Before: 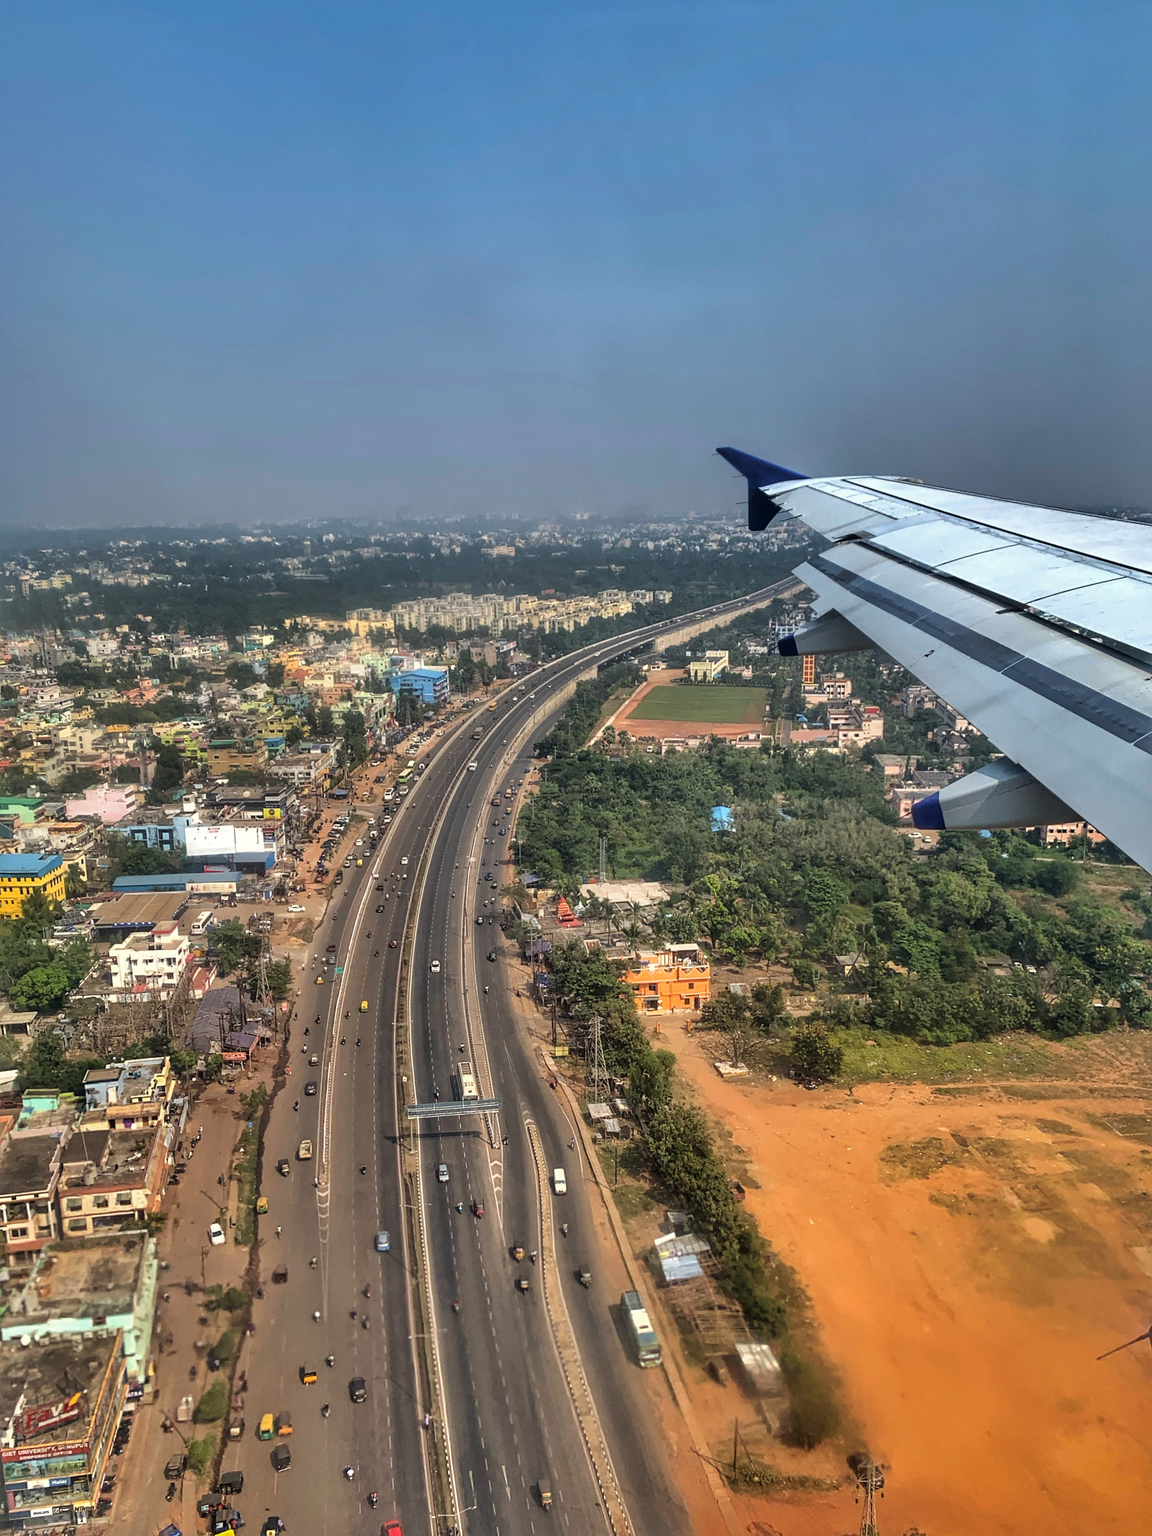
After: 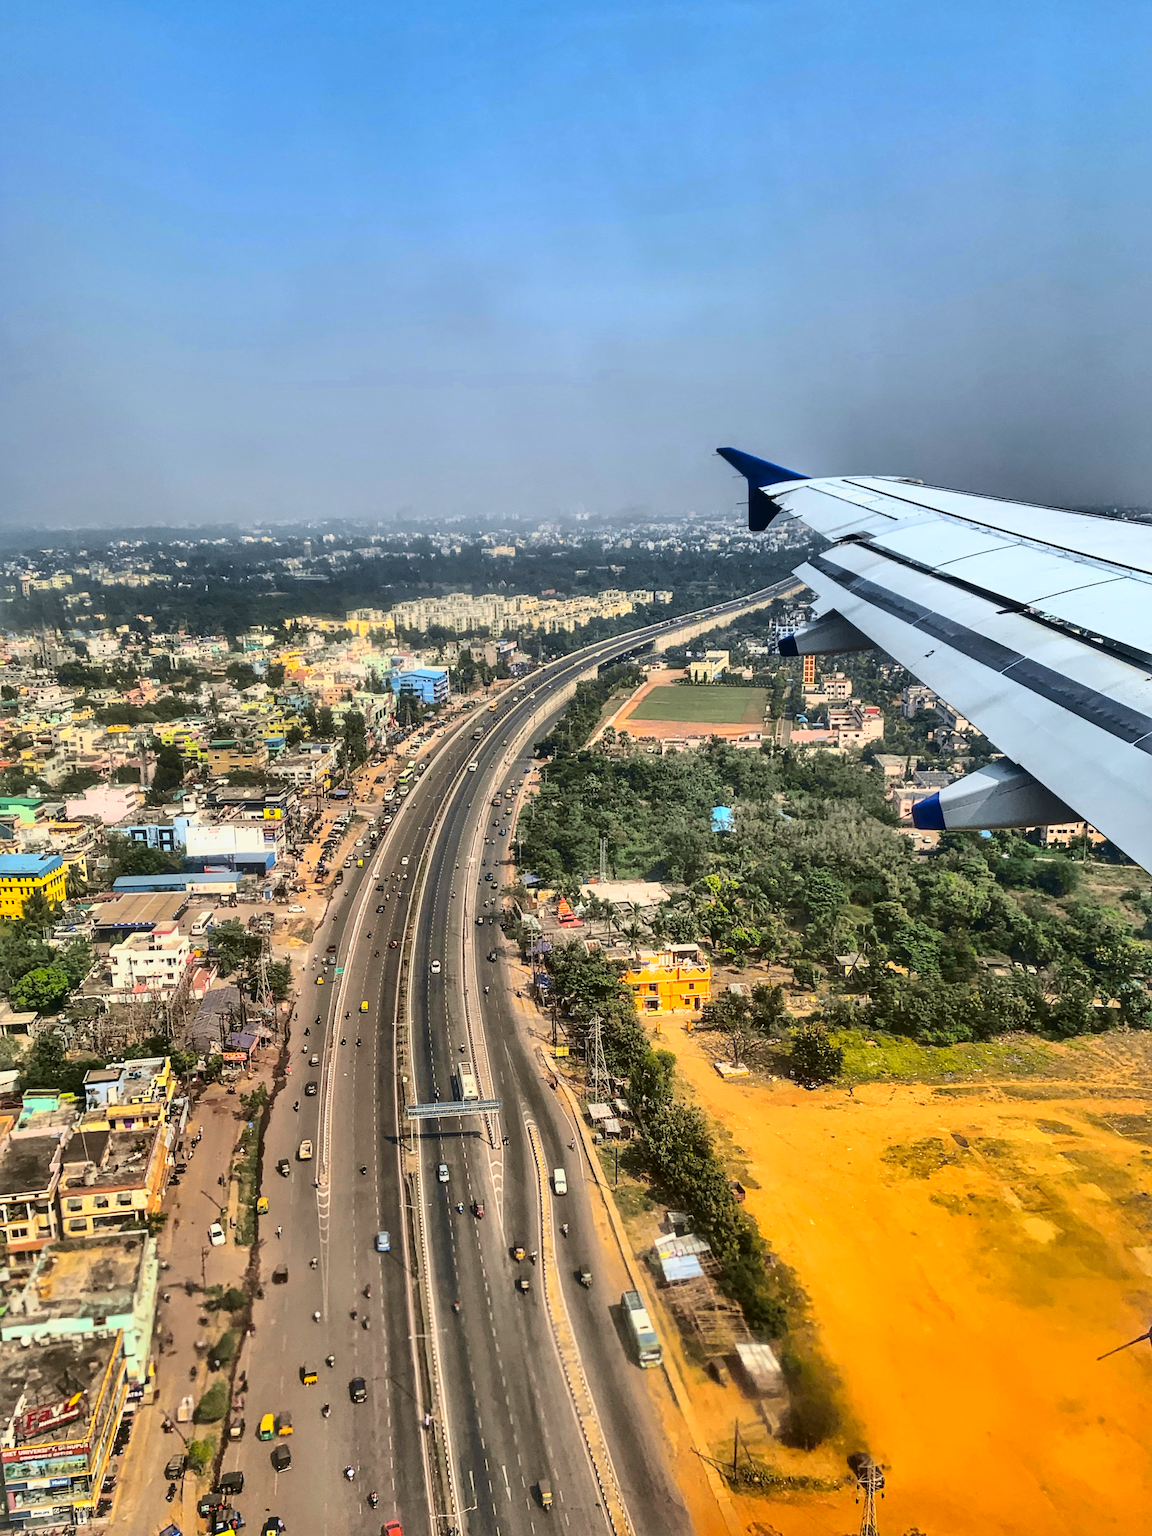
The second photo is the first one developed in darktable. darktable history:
tone curve: curves: ch0 [(0.003, 0.023) (0.071, 0.052) (0.236, 0.197) (0.466, 0.557) (0.625, 0.761) (0.783, 0.9) (0.994, 0.968)]; ch1 [(0, 0) (0.262, 0.227) (0.417, 0.386) (0.469, 0.467) (0.502, 0.498) (0.528, 0.53) (0.573, 0.579) (0.605, 0.621) (0.644, 0.671) (0.686, 0.728) (0.994, 0.987)]; ch2 [(0, 0) (0.262, 0.188) (0.385, 0.353) (0.427, 0.424) (0.495, 0.493) (0.515, 0.54) (0.547, 0.561) (0.589, 0.613) (0.644, 0.748) (1, 1)], color space Lab, independent channels, preserve colors none
